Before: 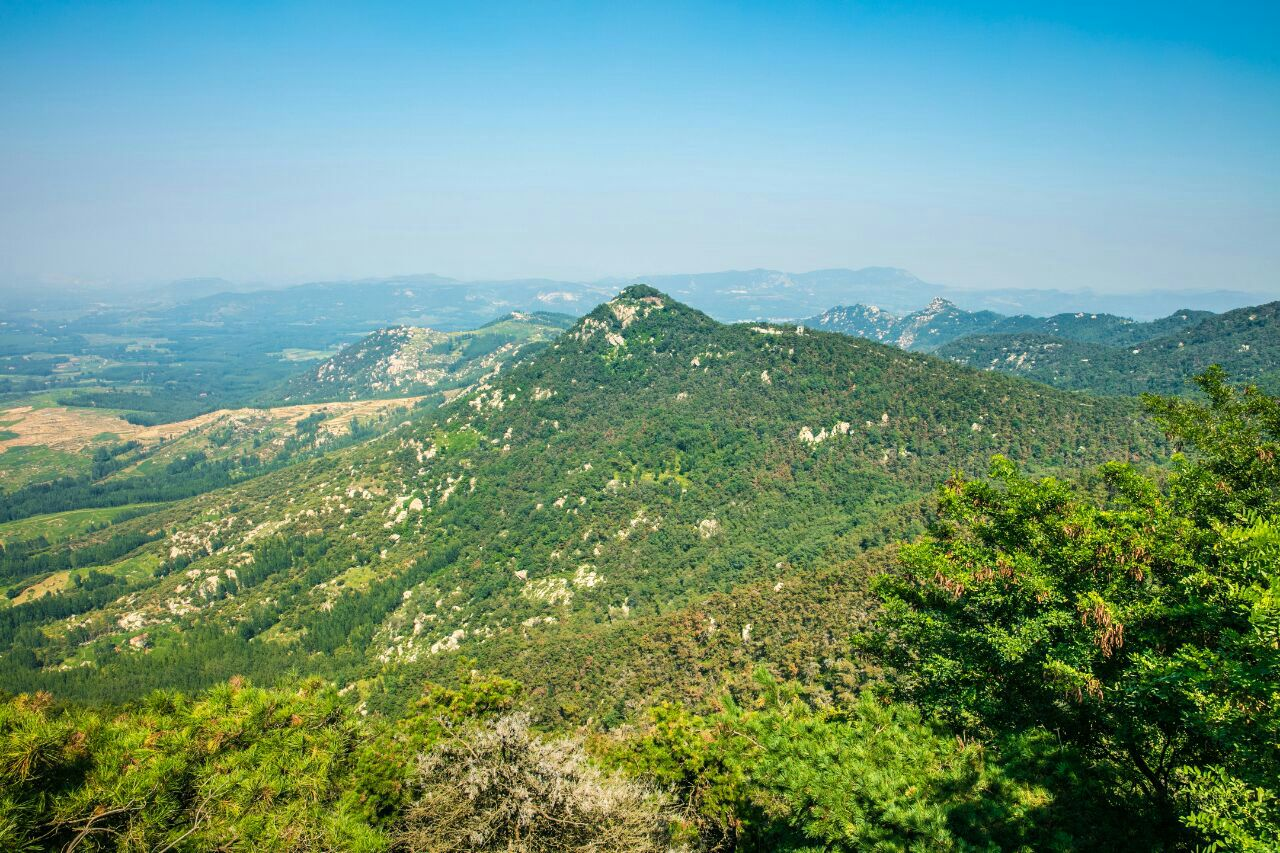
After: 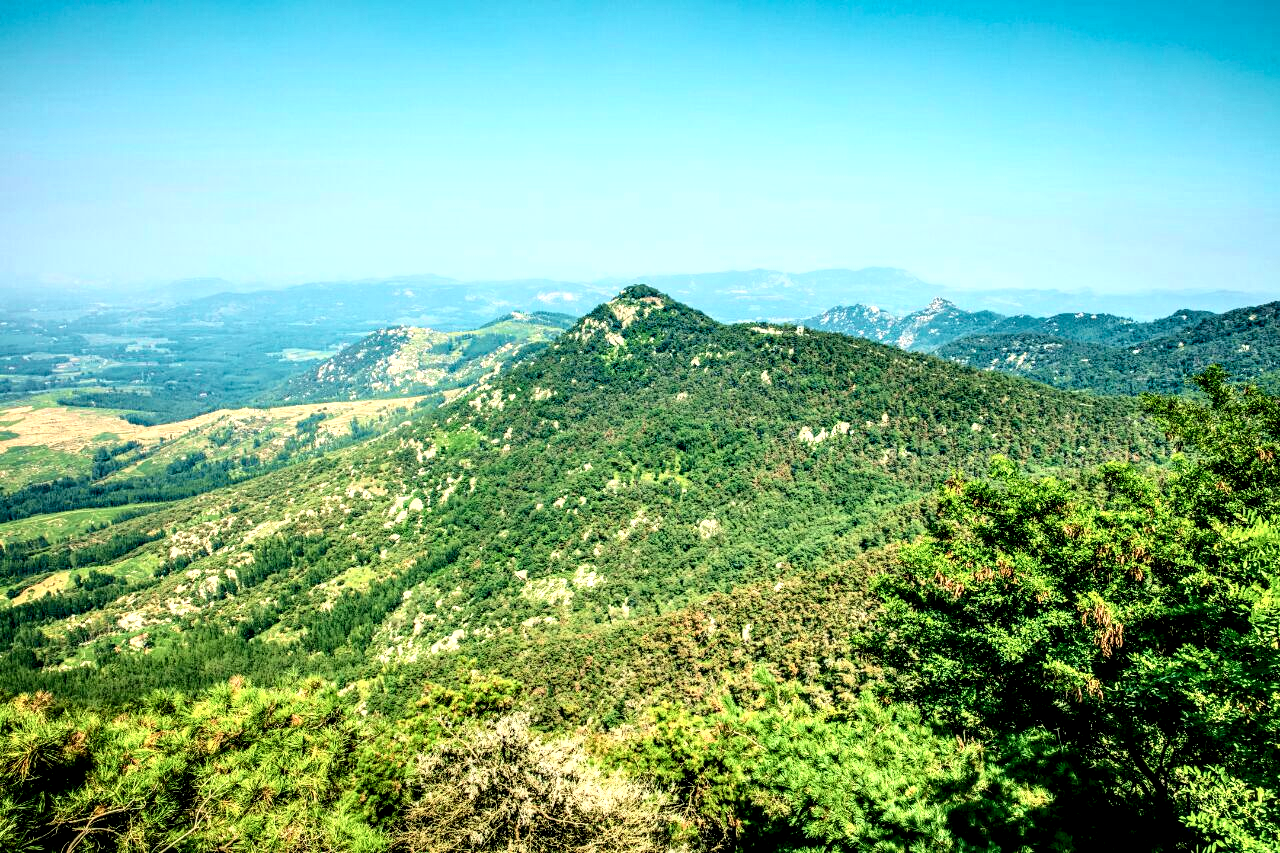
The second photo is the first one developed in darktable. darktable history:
tone curve: curves: ch0 [(0, 0) (0.114, 0.083) (0.291, 0.3) (0.447, 0.535) (0.602, 0.712) (0.772, 0.864) (0.999, 0.978)]; ch1 [(0, 0) (0.389, 0.352) (0.458, 0.433) (0.486, 0.474) (0.509, 0.505) (0.535, 0.541) (0.555, 0.557) (0.677, 0.724) (1, 1)]; ch2 [(0, 0) (0.369, 0.388) (0.449, 0.431) (0.501, 0.5) (0.528, 0.552) (0.561, 0.596) (0.697, 0.721) (1, 1)], color space Lab, independent channels, preserve colors none
local contrast: highlights 81%, shadows 58%, detail 175%, midtone range 0.599
